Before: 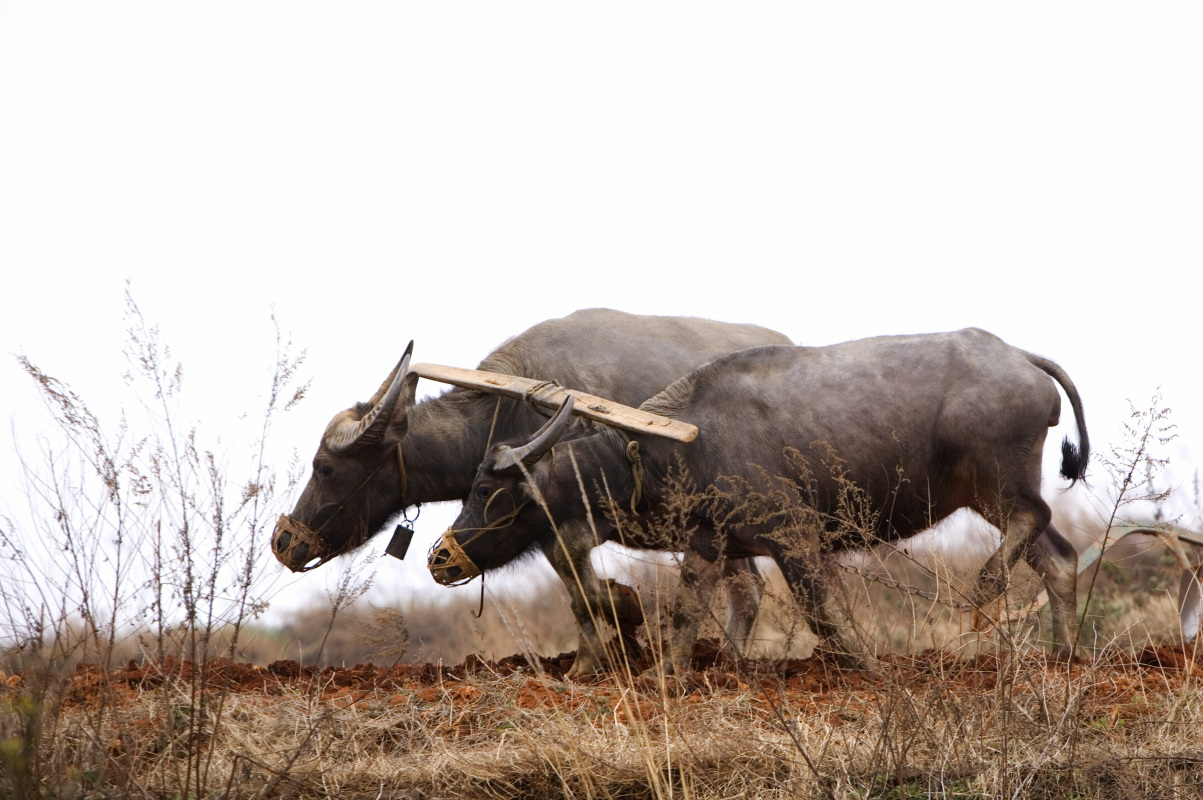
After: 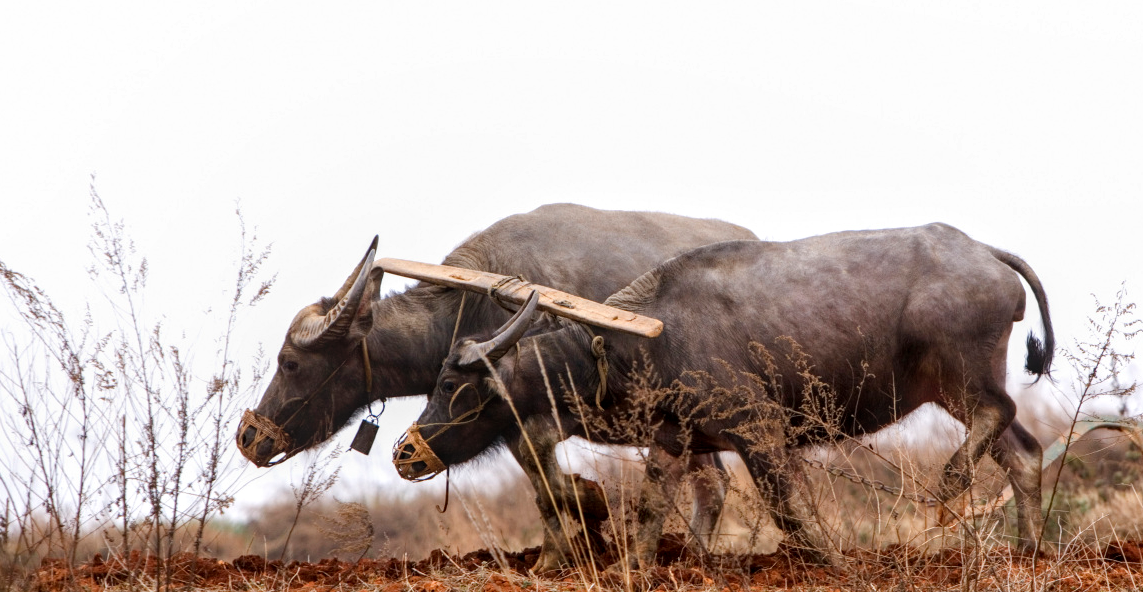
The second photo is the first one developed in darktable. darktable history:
crop and rotate: left 2.991%, top 13.302%, right 1.981%, bottom 12.636%
local contrast: on, module defaults
